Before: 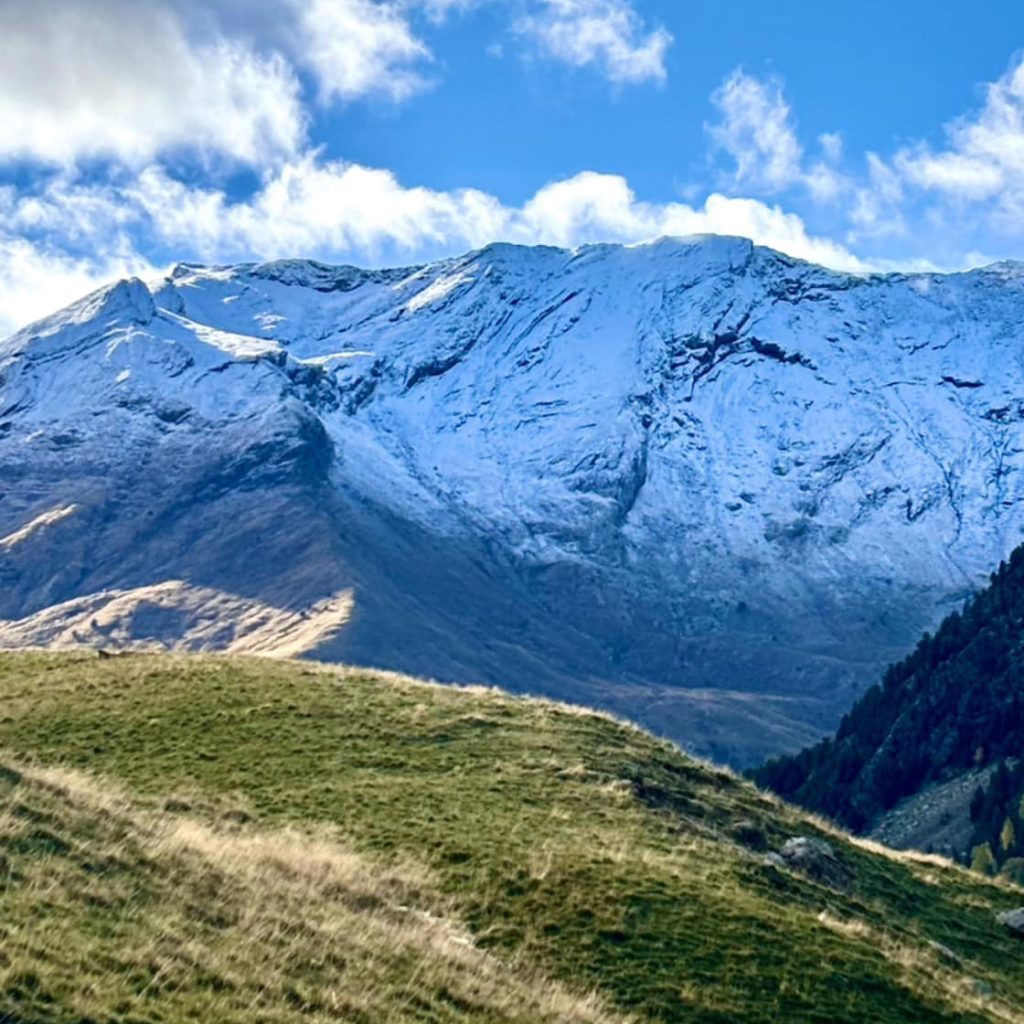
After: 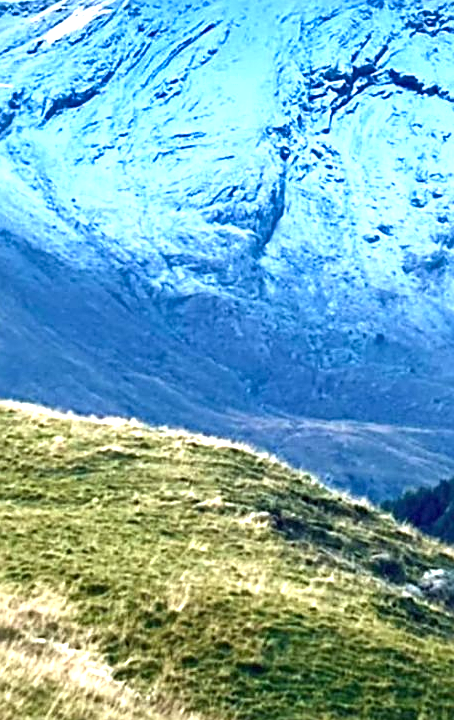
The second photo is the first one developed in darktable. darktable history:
sharpen: on, module defaults
color zones: mix -62.47%
crop: left 35.432%, top 26.233%, right 20.145%, bottom 3.432%
shadows and highlights: shadows 37.27, highlights -28.18, soften with gaussian
white balance: red 0.986, blue 1.01
exposure: black level correction 0, exposure 1.3 EV, compensate exposure bias true, compensate highlight preservation false
